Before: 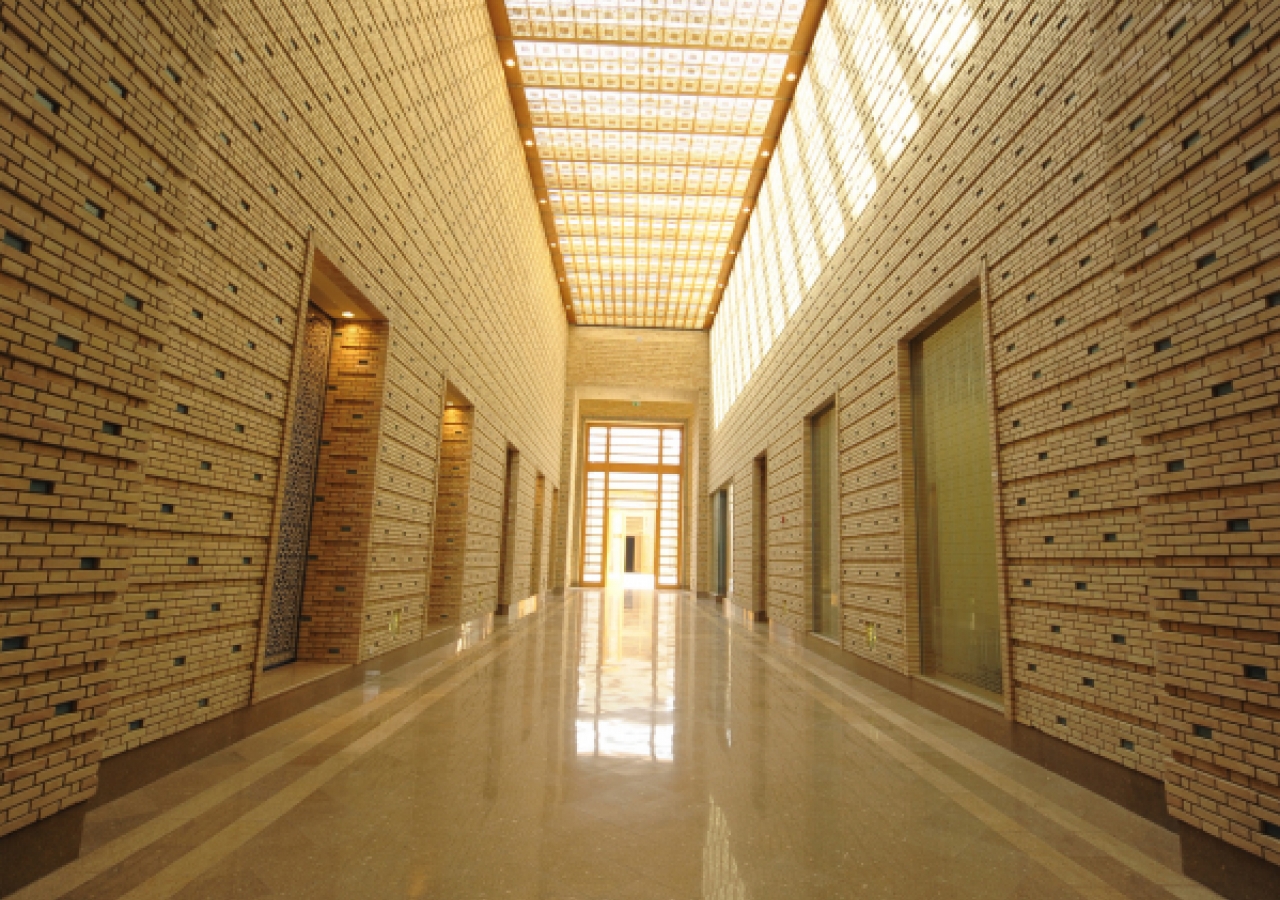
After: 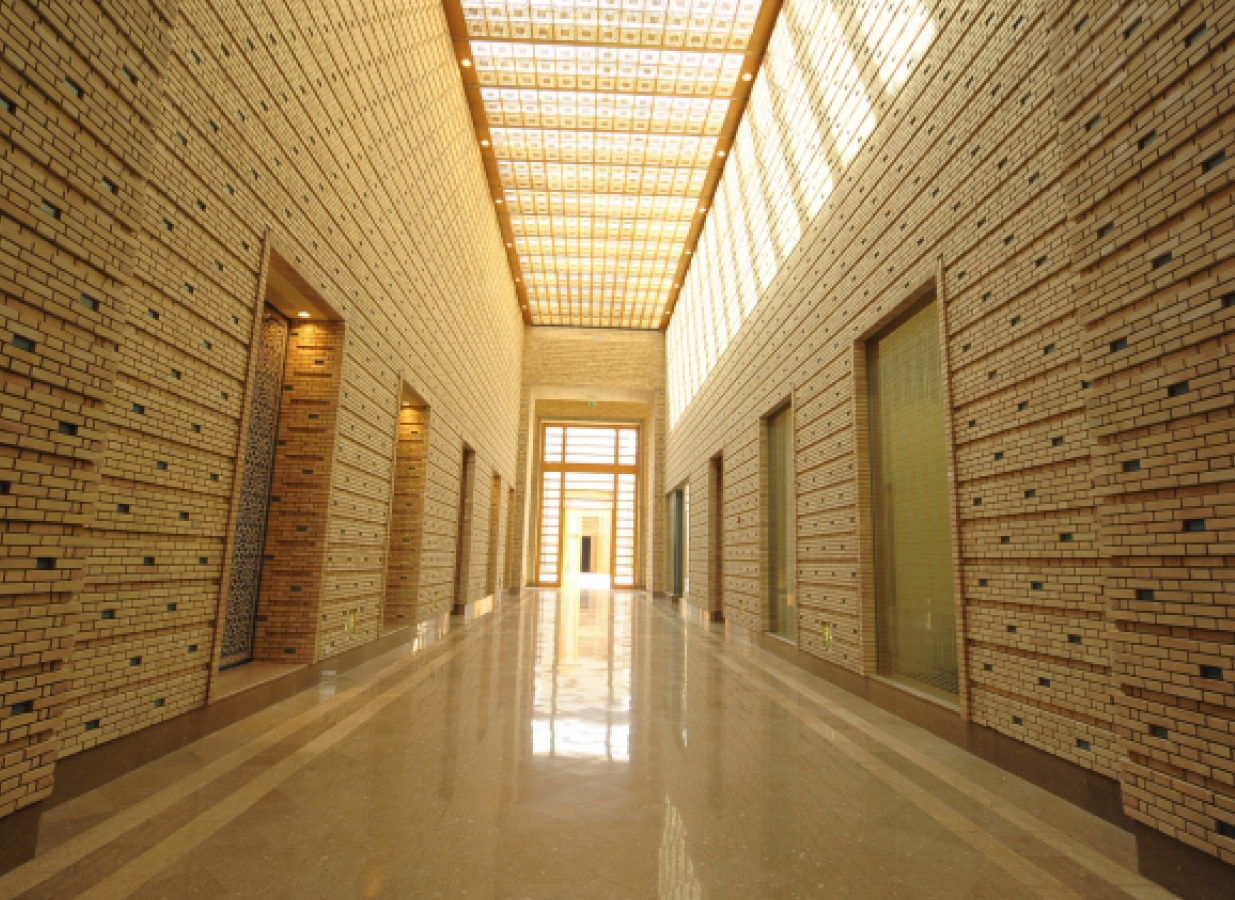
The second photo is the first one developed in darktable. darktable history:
crop and rotate: left 3.444%
